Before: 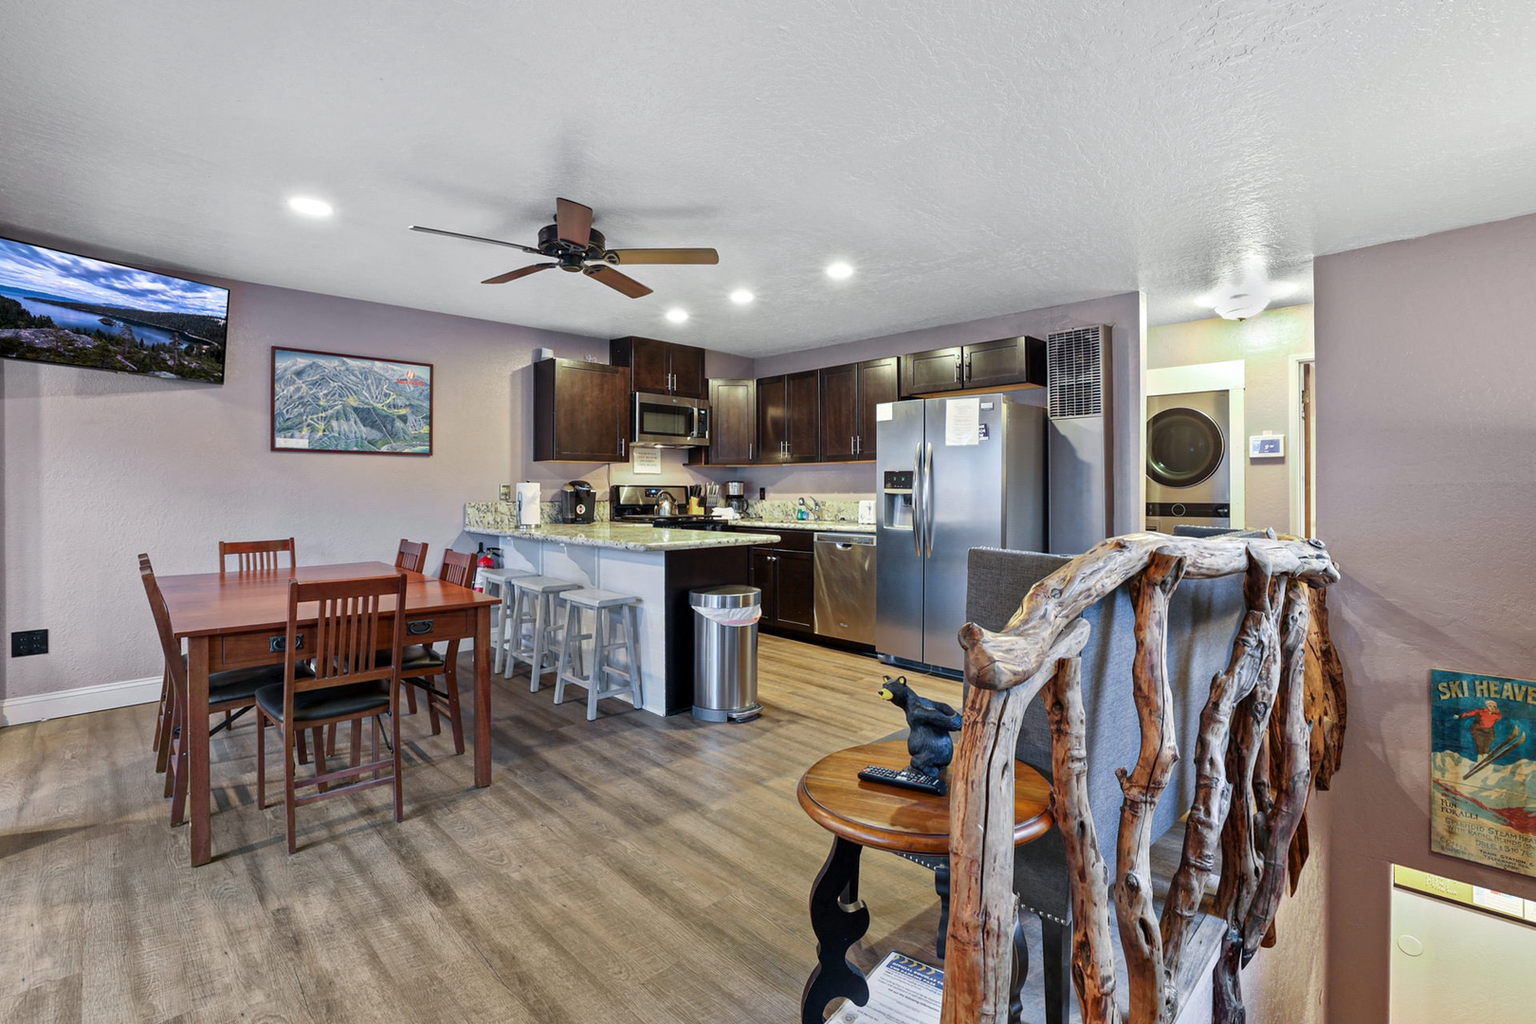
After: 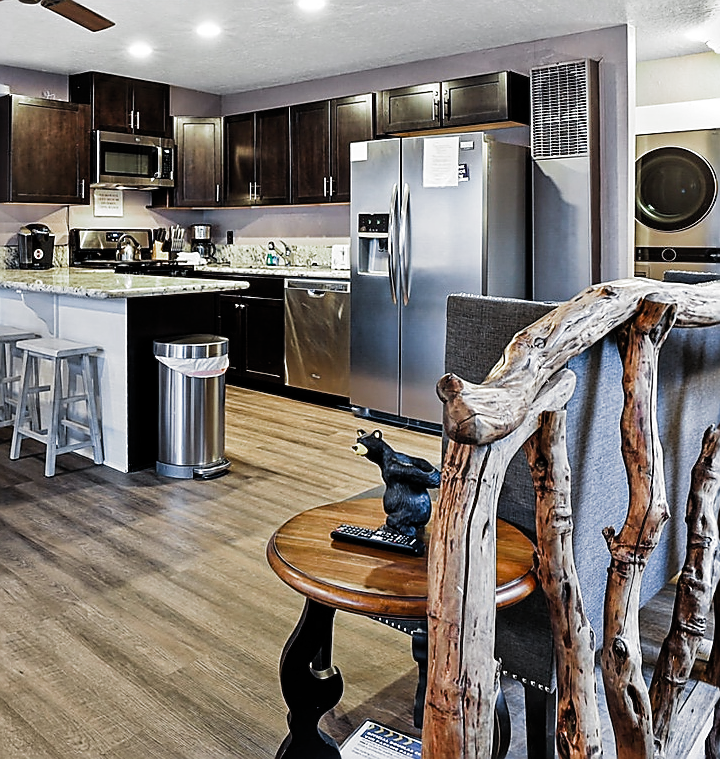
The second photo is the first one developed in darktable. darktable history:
filmic rgb: black relative exposure -6.43 EV, white relative exposure 2.43 EV, target white luminance 99.961%, hardness 5.29, latitude 0.695%, contrast 1.427, highlights saturation mix 2.02%, color science v5 (2021), contrast in shadows safe, contrast in highlights safe
sharpen: radius 1.404, amount 1.259, threshold 0.777
crop: left 35.435%, top 26.293%, right 20.06%, bottom 3.395%
